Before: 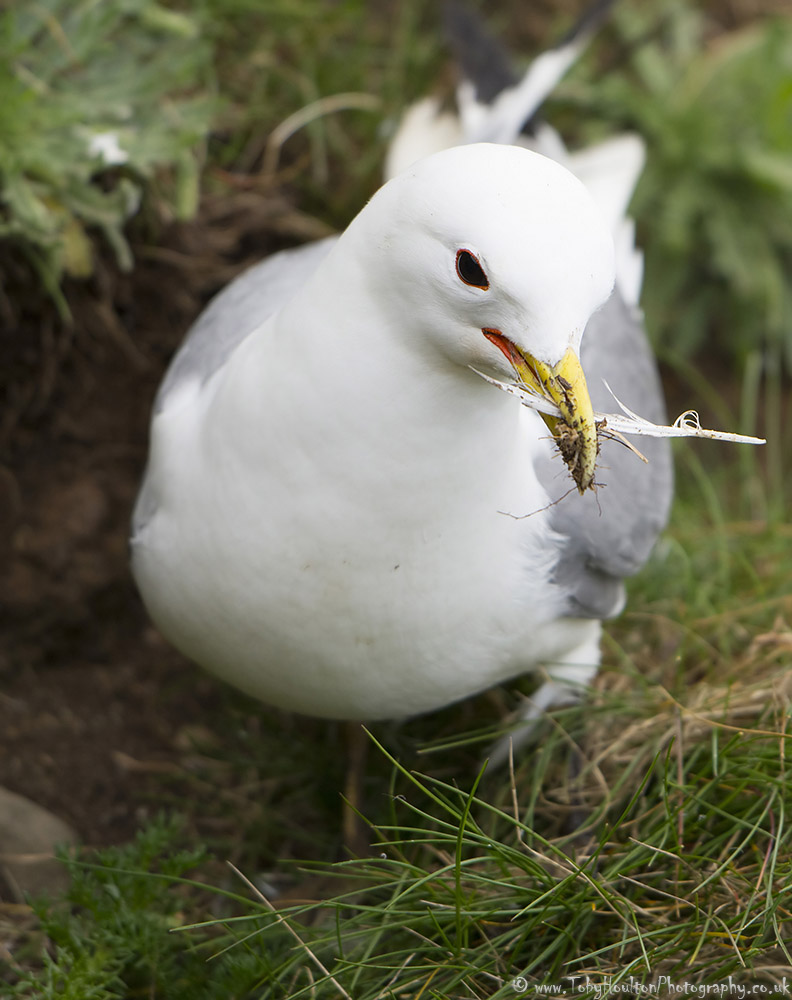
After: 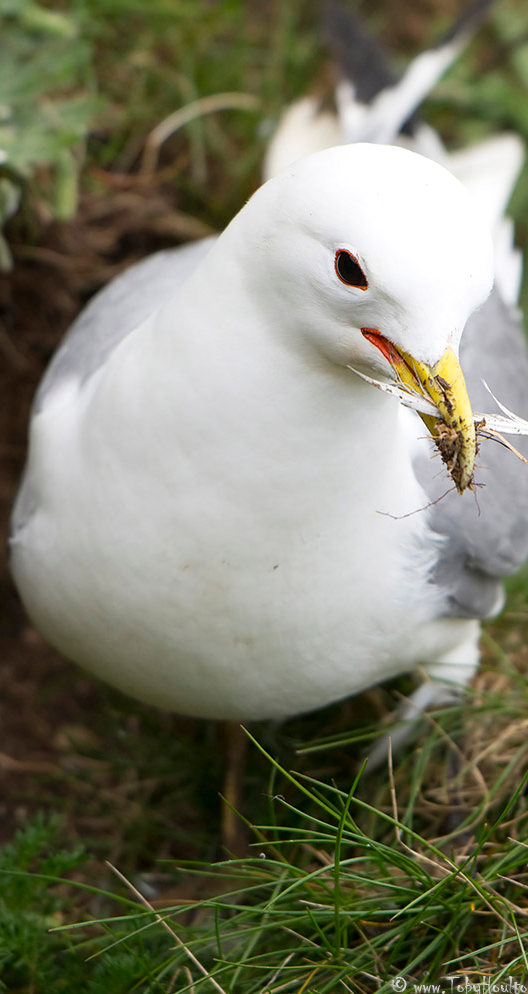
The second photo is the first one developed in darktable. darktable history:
crop: left 15.383%, right 17.856%
exposure: exposure 0.127 EV, compensate exposure bias true, compensate highlight preservation false
